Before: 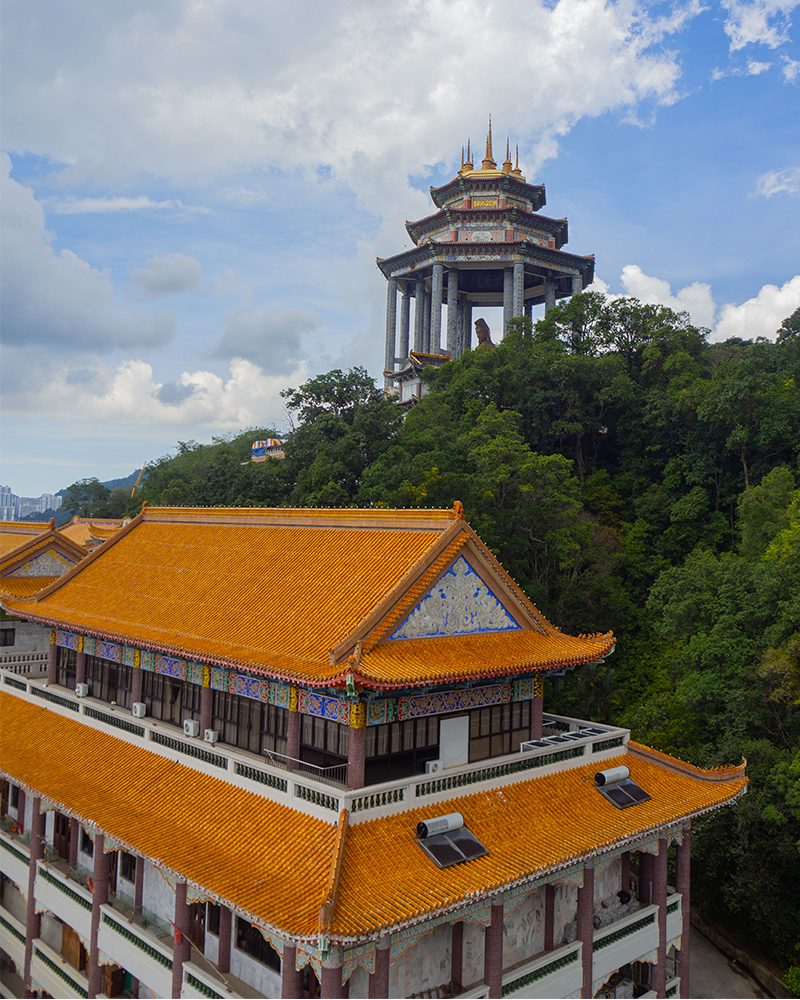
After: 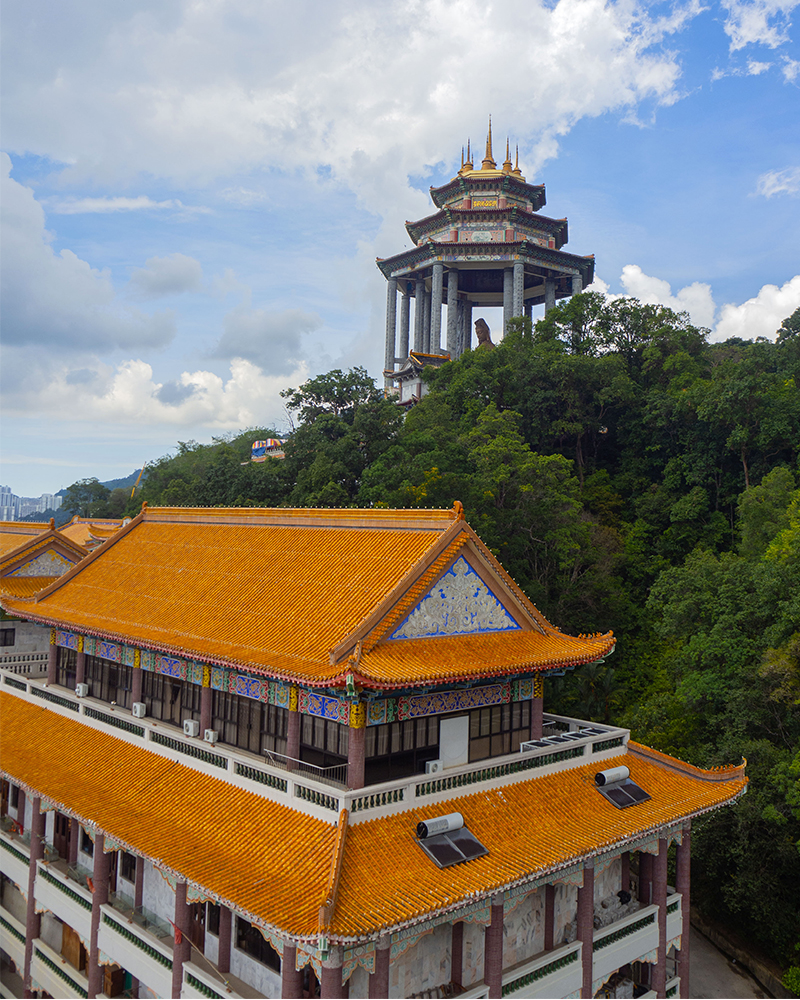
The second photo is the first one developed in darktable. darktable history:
tone equalizer: on, module defaults
exposure: exposure 0.15 EV, compensate highlight preservation false
